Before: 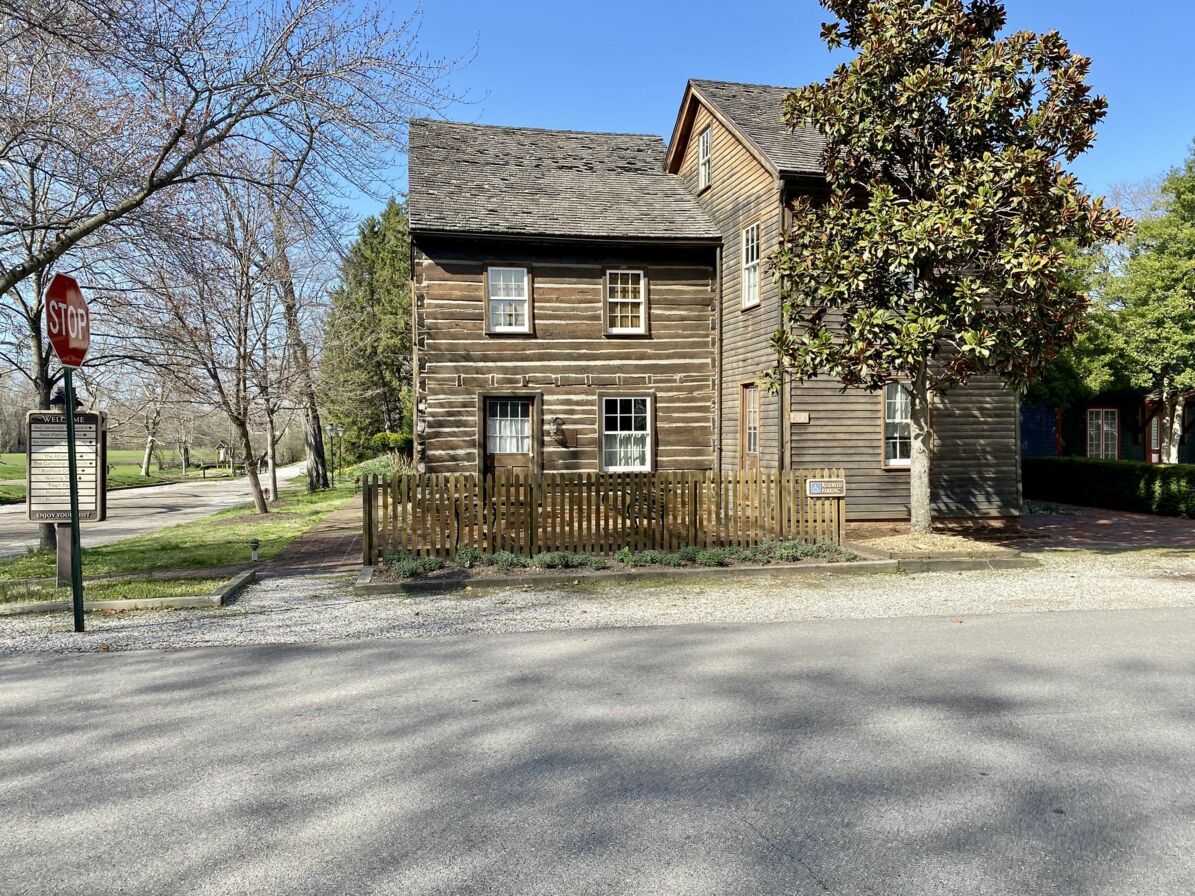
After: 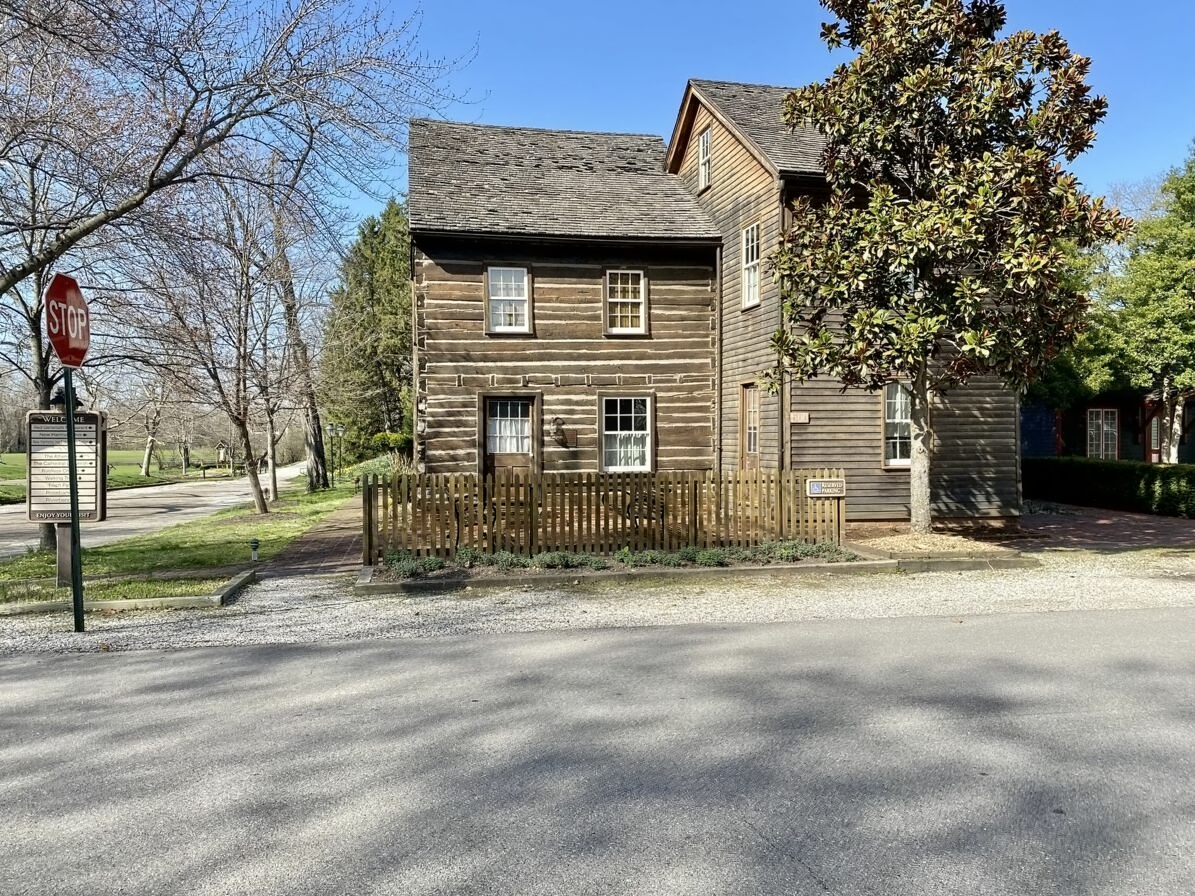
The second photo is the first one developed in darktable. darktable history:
contrast equalizer: y [[0.5 ×4, 0.525, 0.667], [0.5 ×6], [0.5 ×6], [0 ×4, 0.042, 0], [0, 0, 0.004, 0.1, 0.191, 0.131]]
bloom: size 3%, threshold 100%, strength 0%
